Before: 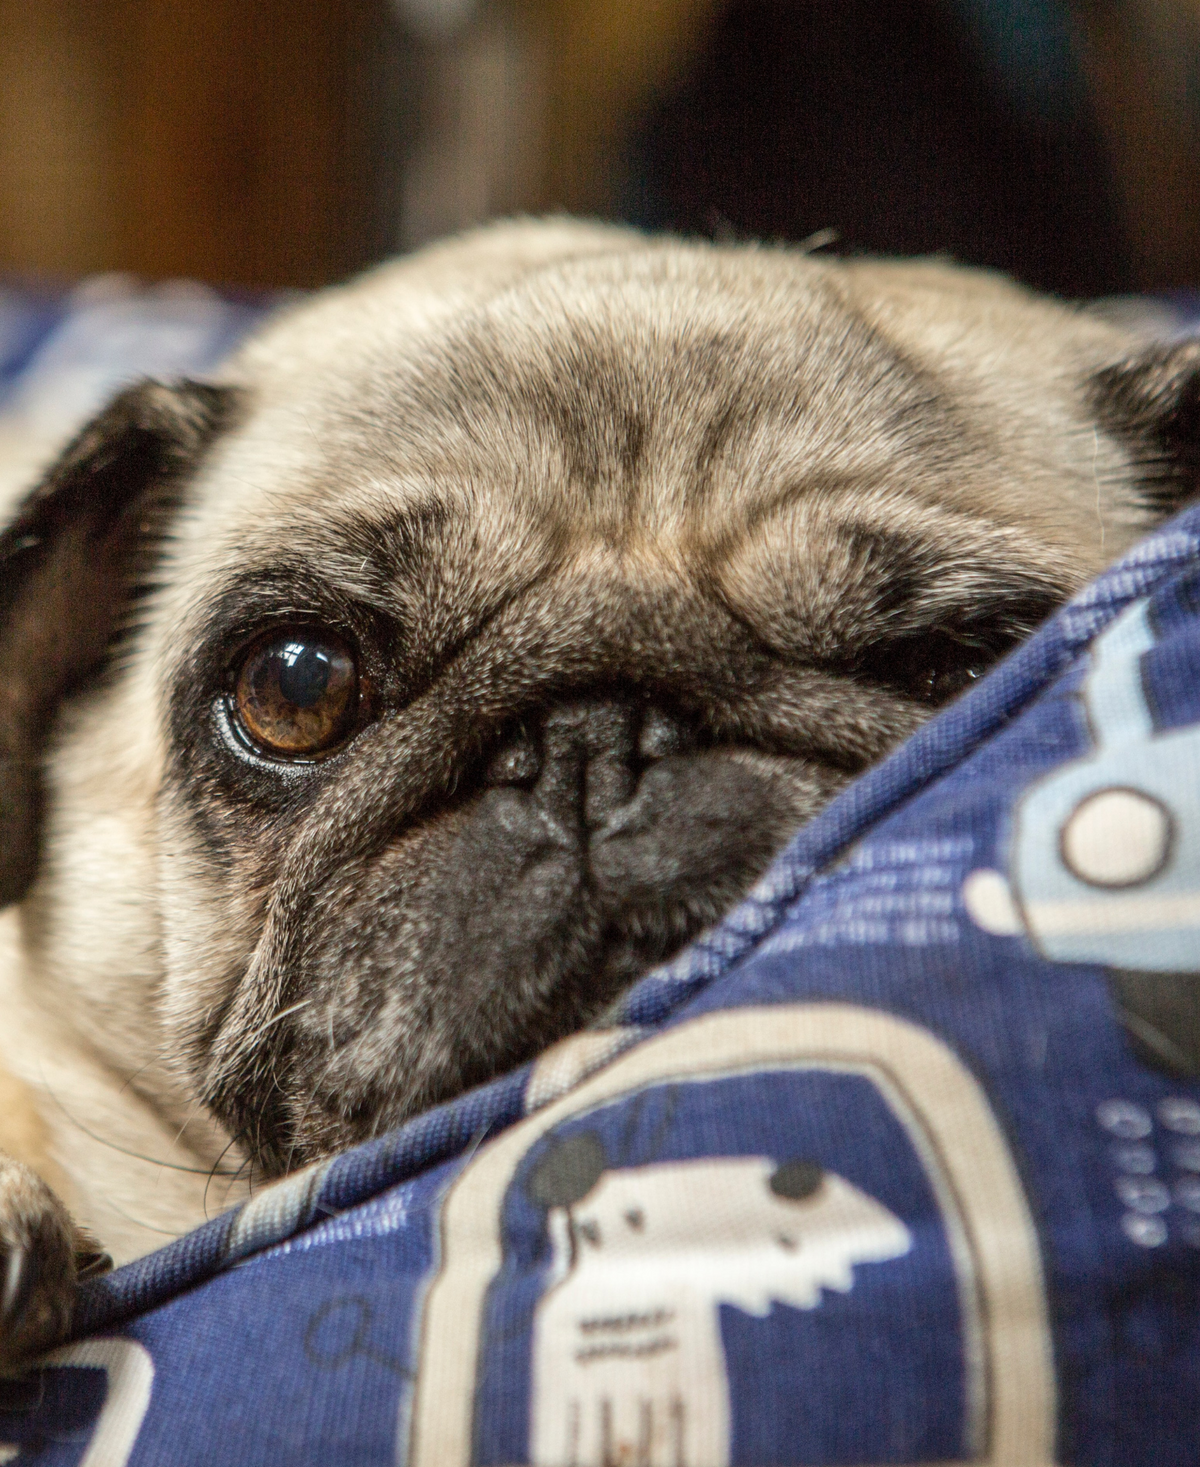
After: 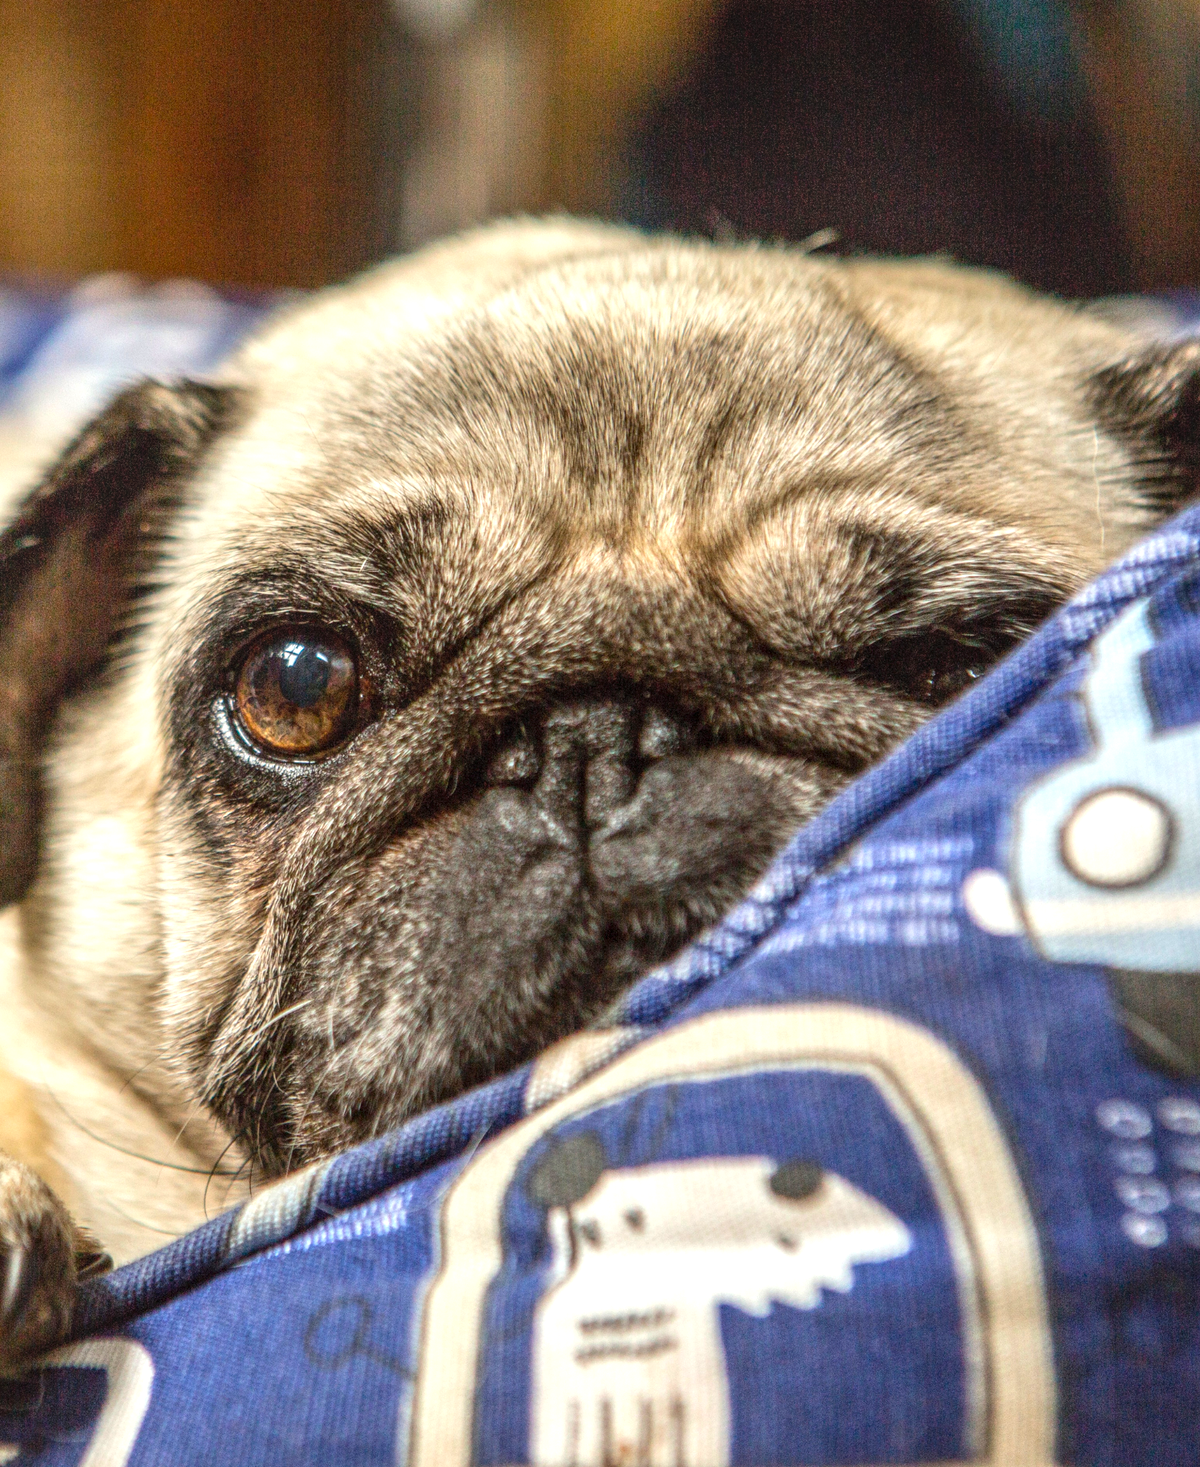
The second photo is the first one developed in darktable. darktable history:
local contrast: highlights 25%, detail 150%
contrast brightness saturation: contrast -0.19, saturation 0.19
exposure: black level correction 0, exposure 0.7 EV, compensate exposure bias true, compensate highlight preservation false
